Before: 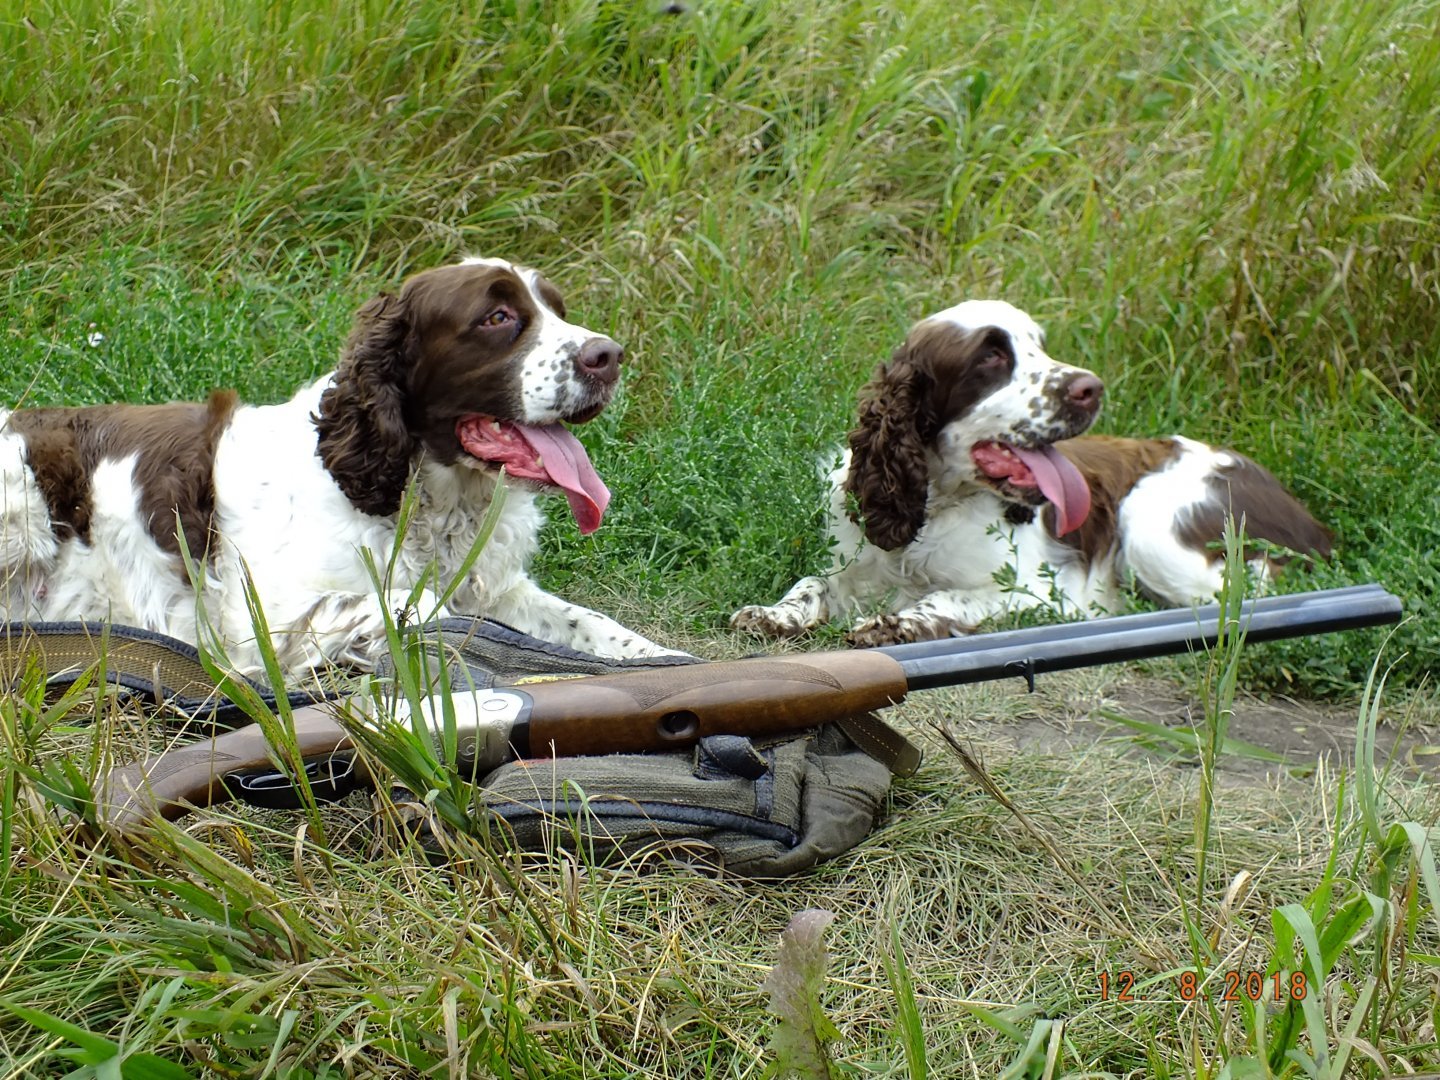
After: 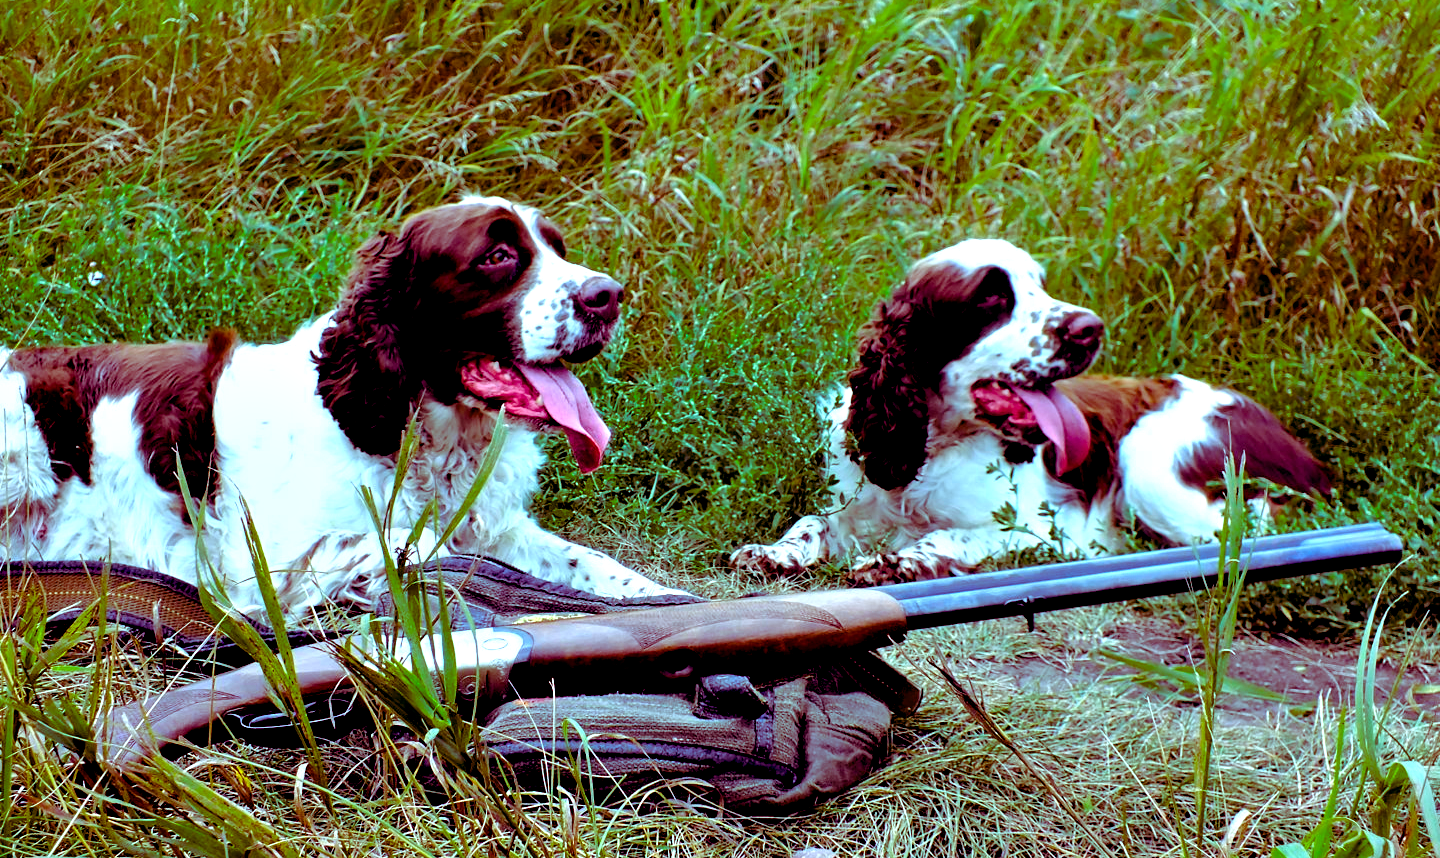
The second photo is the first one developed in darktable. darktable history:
contrast equalizer: y [[0.6 ×6], [0.55 ×6], [0 ×6], [0 ×6], [0 ×6]]
color balance rgb: shadows lift › luminance -18.731%, shadows lift › chroma 35.37%, highlights gain › chroma 0.155%, highlights gain › hue 332.44°, global offset › luminance -1.005%, perceptual saturation grading › global saturation 25.69%, global vibrance 31.586%
color calibration: x 0.383, y 0.372, temperature 3905.85 K
crop and rotate: top 5.669%, bottom 14.835%
